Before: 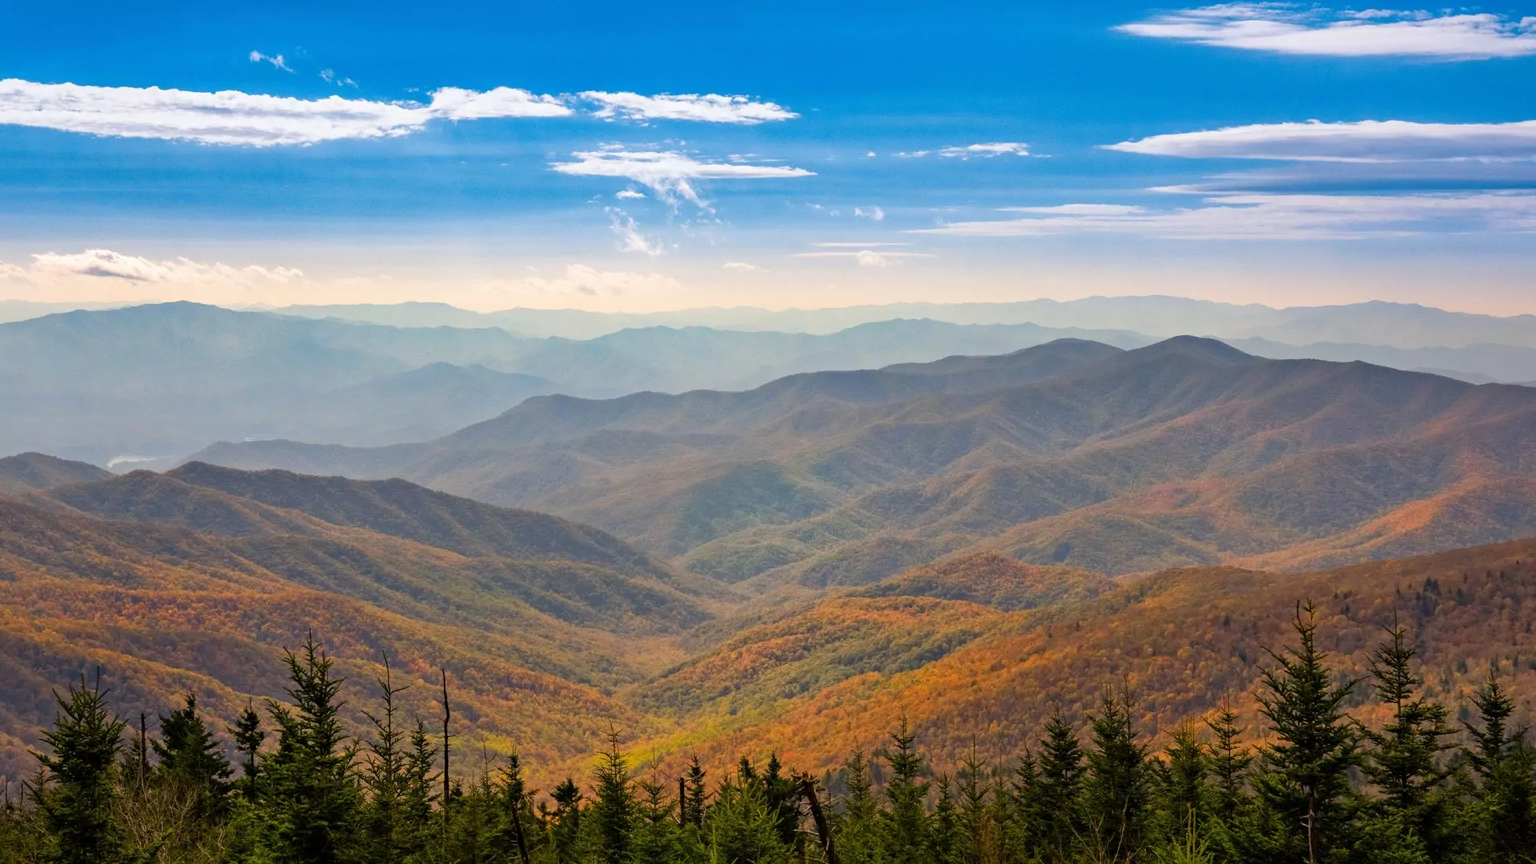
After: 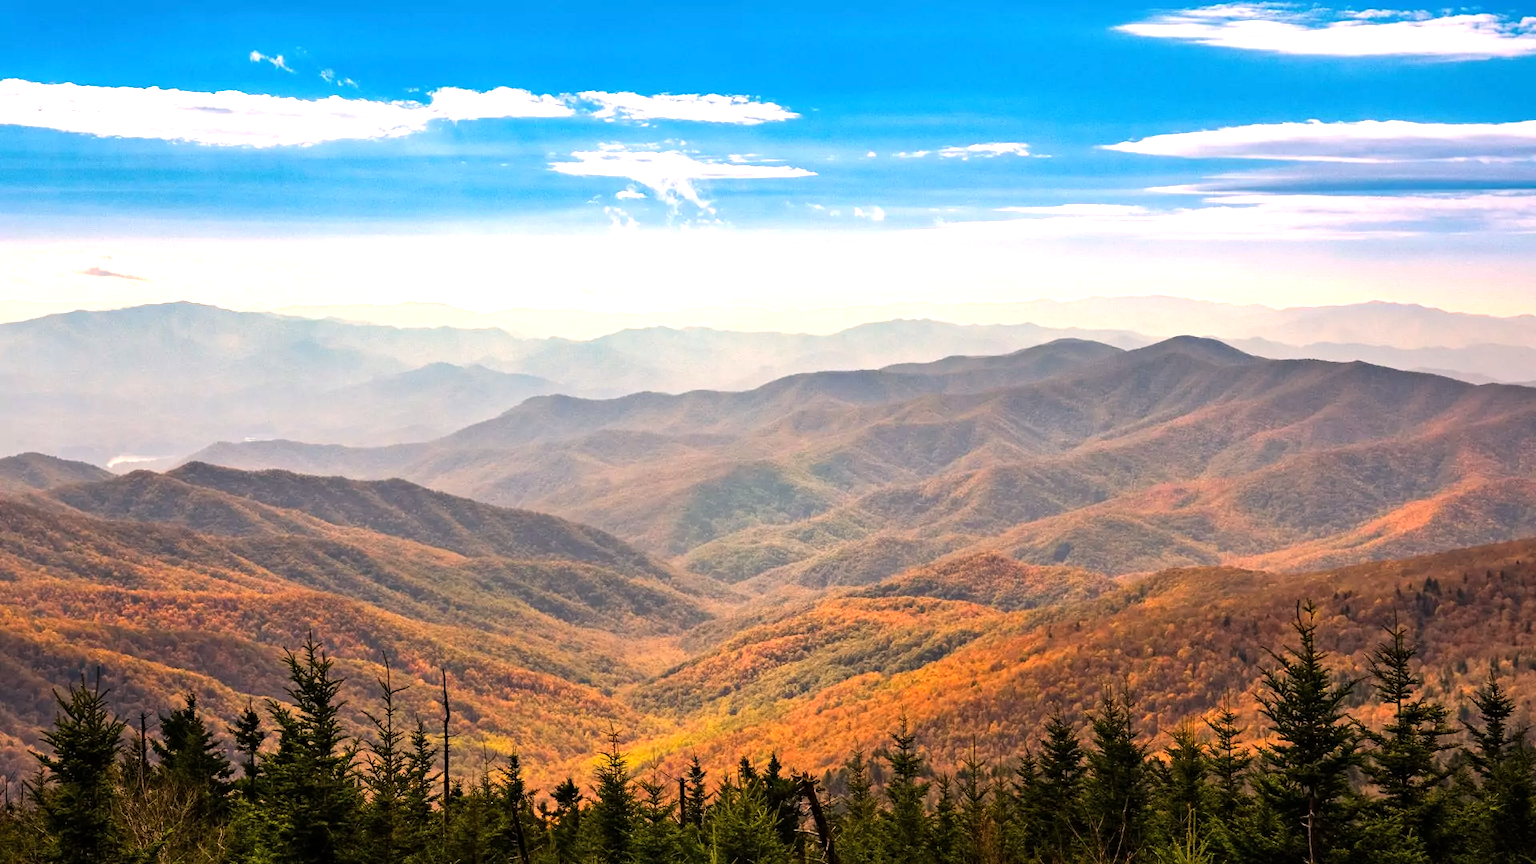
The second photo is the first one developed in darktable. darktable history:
white balance: red 1.127, blue 0.943
tone equalizer: -8 EV -0.75 EV, -7 EV -0.7 EV, -6 EV -0.6 EV, -5 EV -0.4 EV, -3 EV 0.4 EV, -2 EV 0.6 EV, -1 EV 0.7 EV, +0 EV 0.75 EV, edges refinement/feathering 500, mask exposure compensation -1.57 EV, preserve details no
exposure: exposure 0.161 EV, compensate highlight preservation false
